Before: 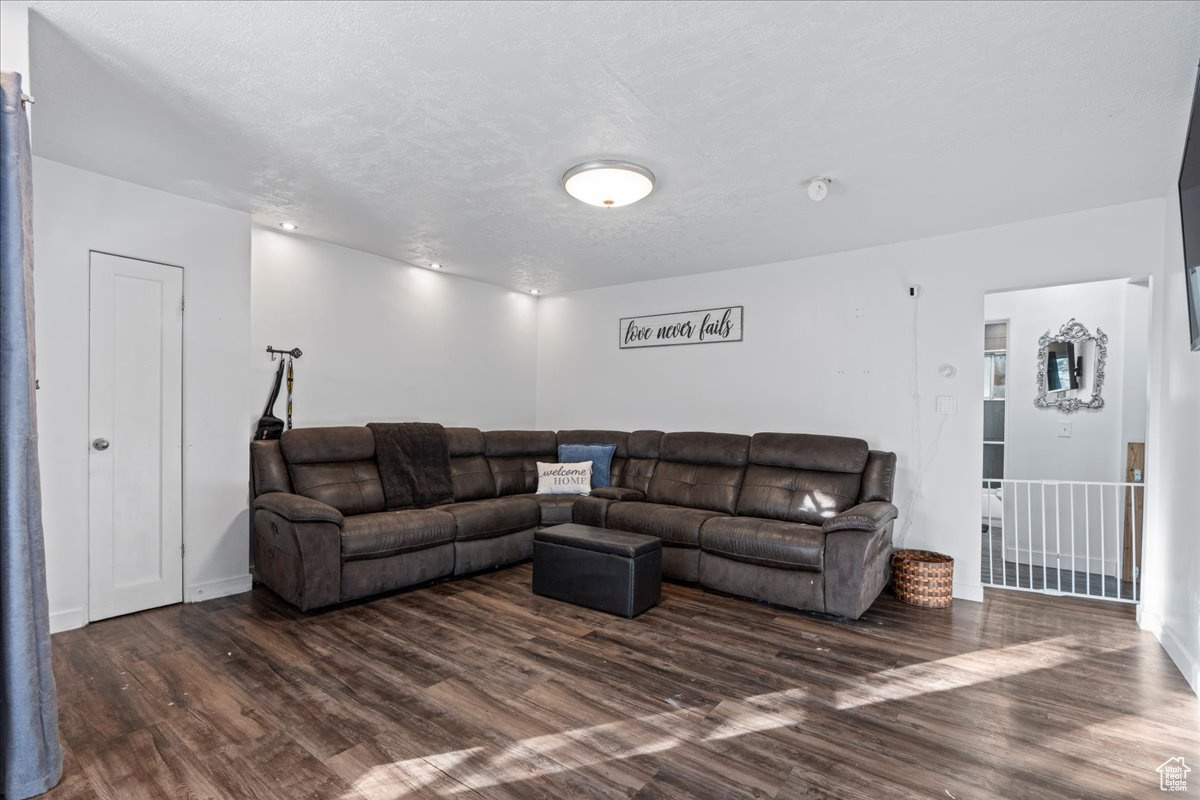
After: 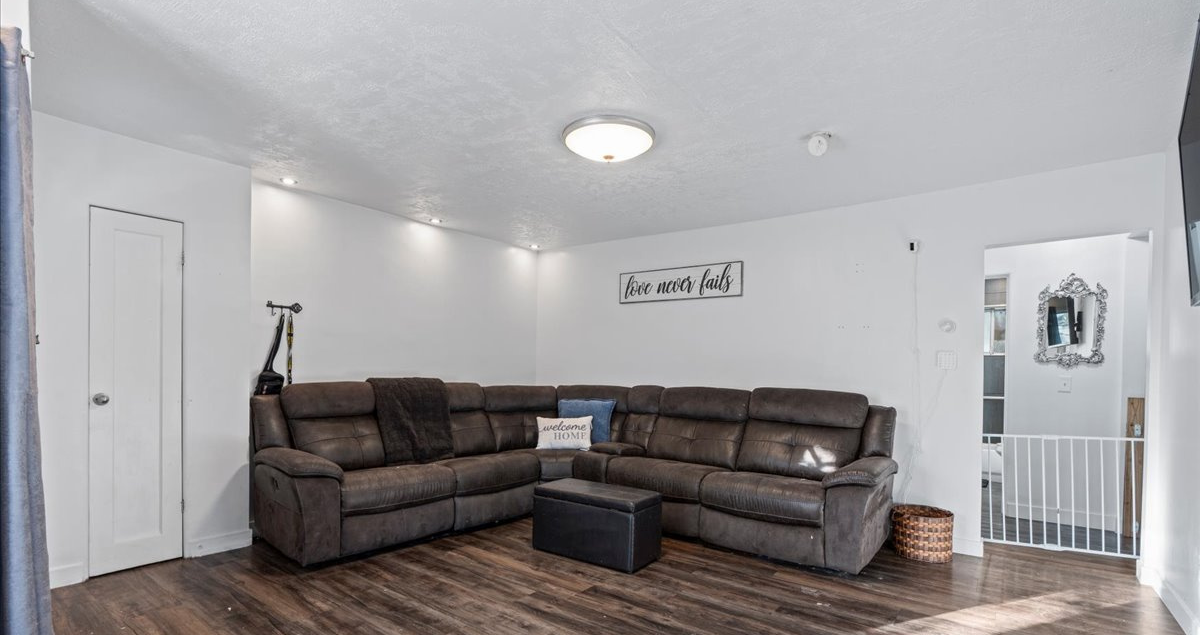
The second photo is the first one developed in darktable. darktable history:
crop and rotate: top 5.667%, bottom 14.937%
exposure: exposure -0.01 EV, compensate highlight preservation false
